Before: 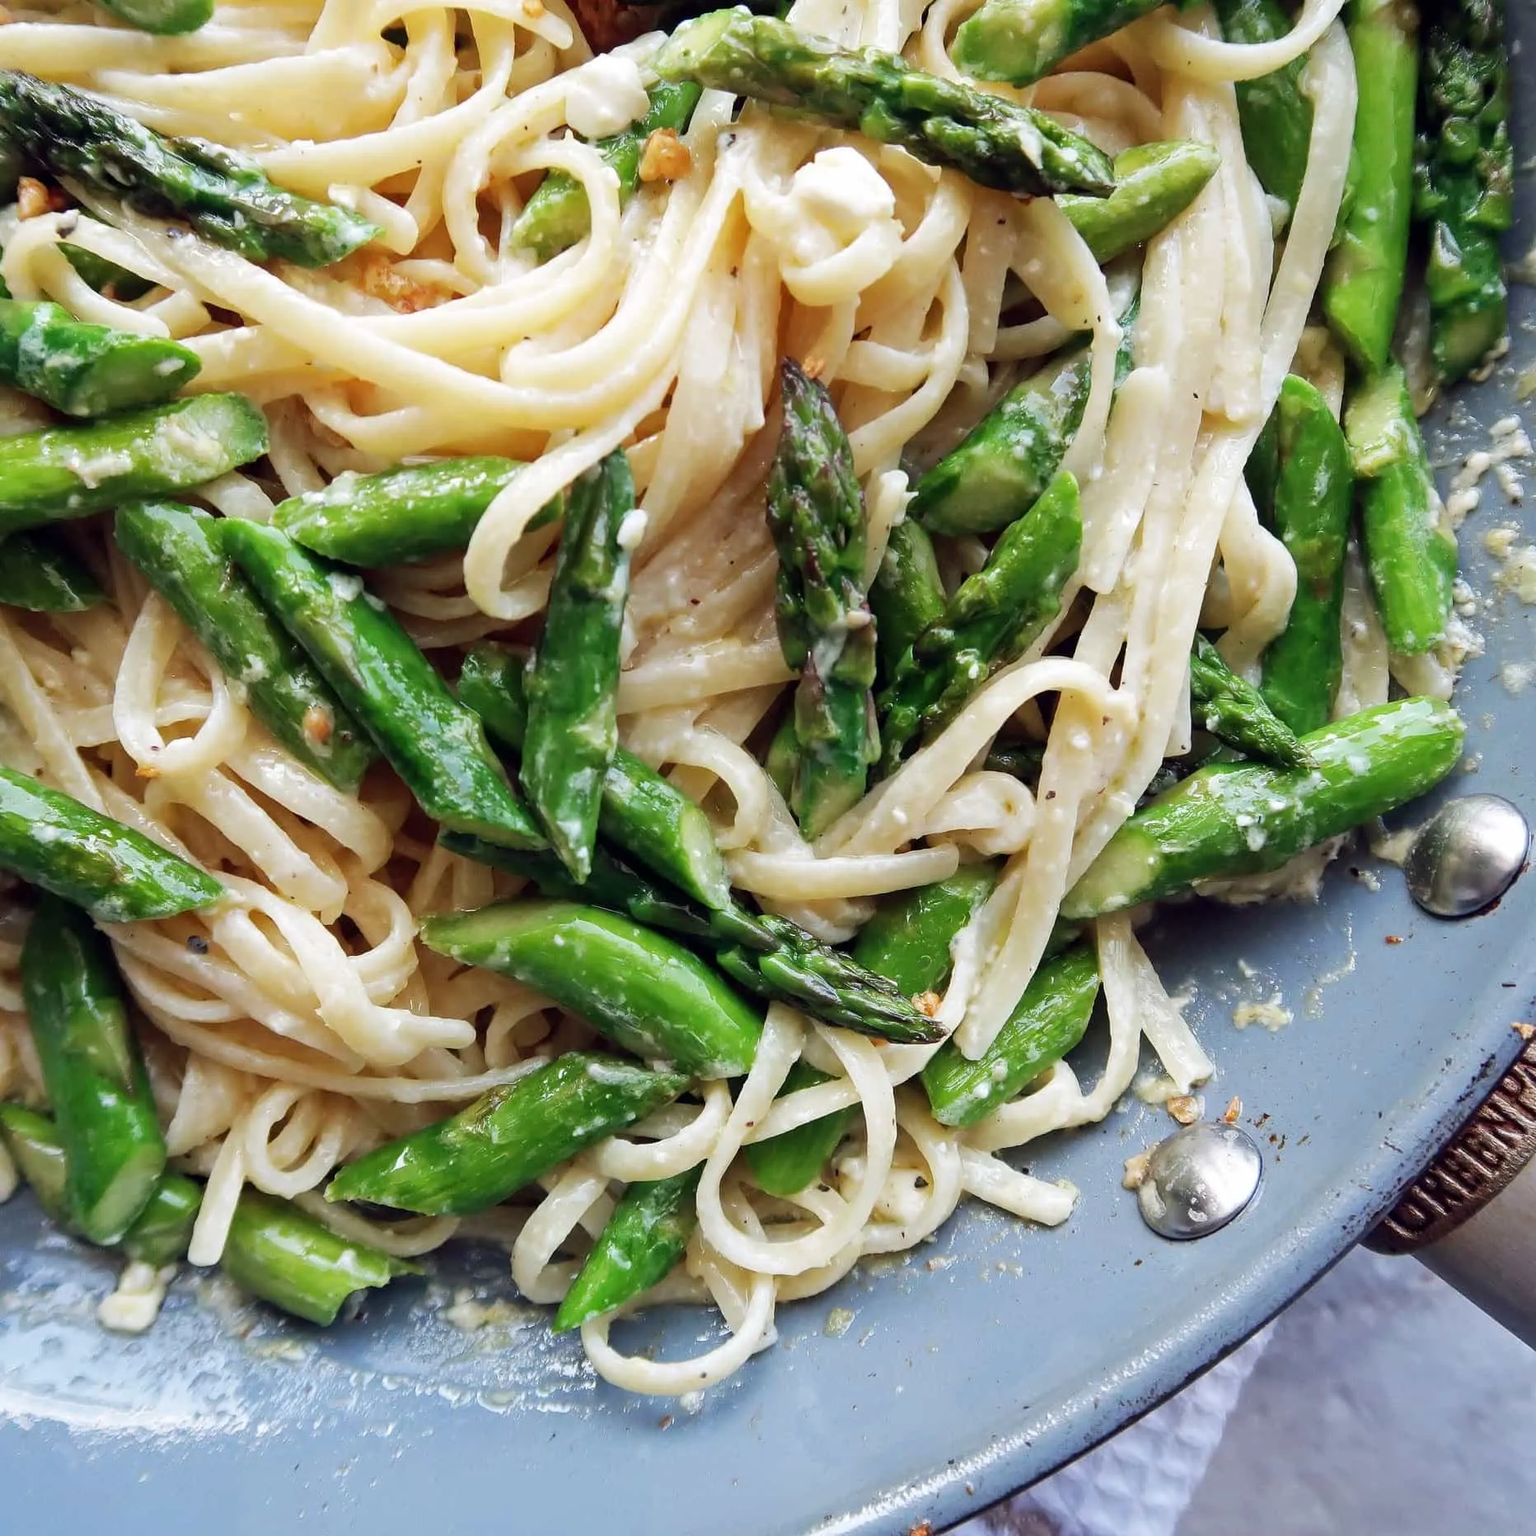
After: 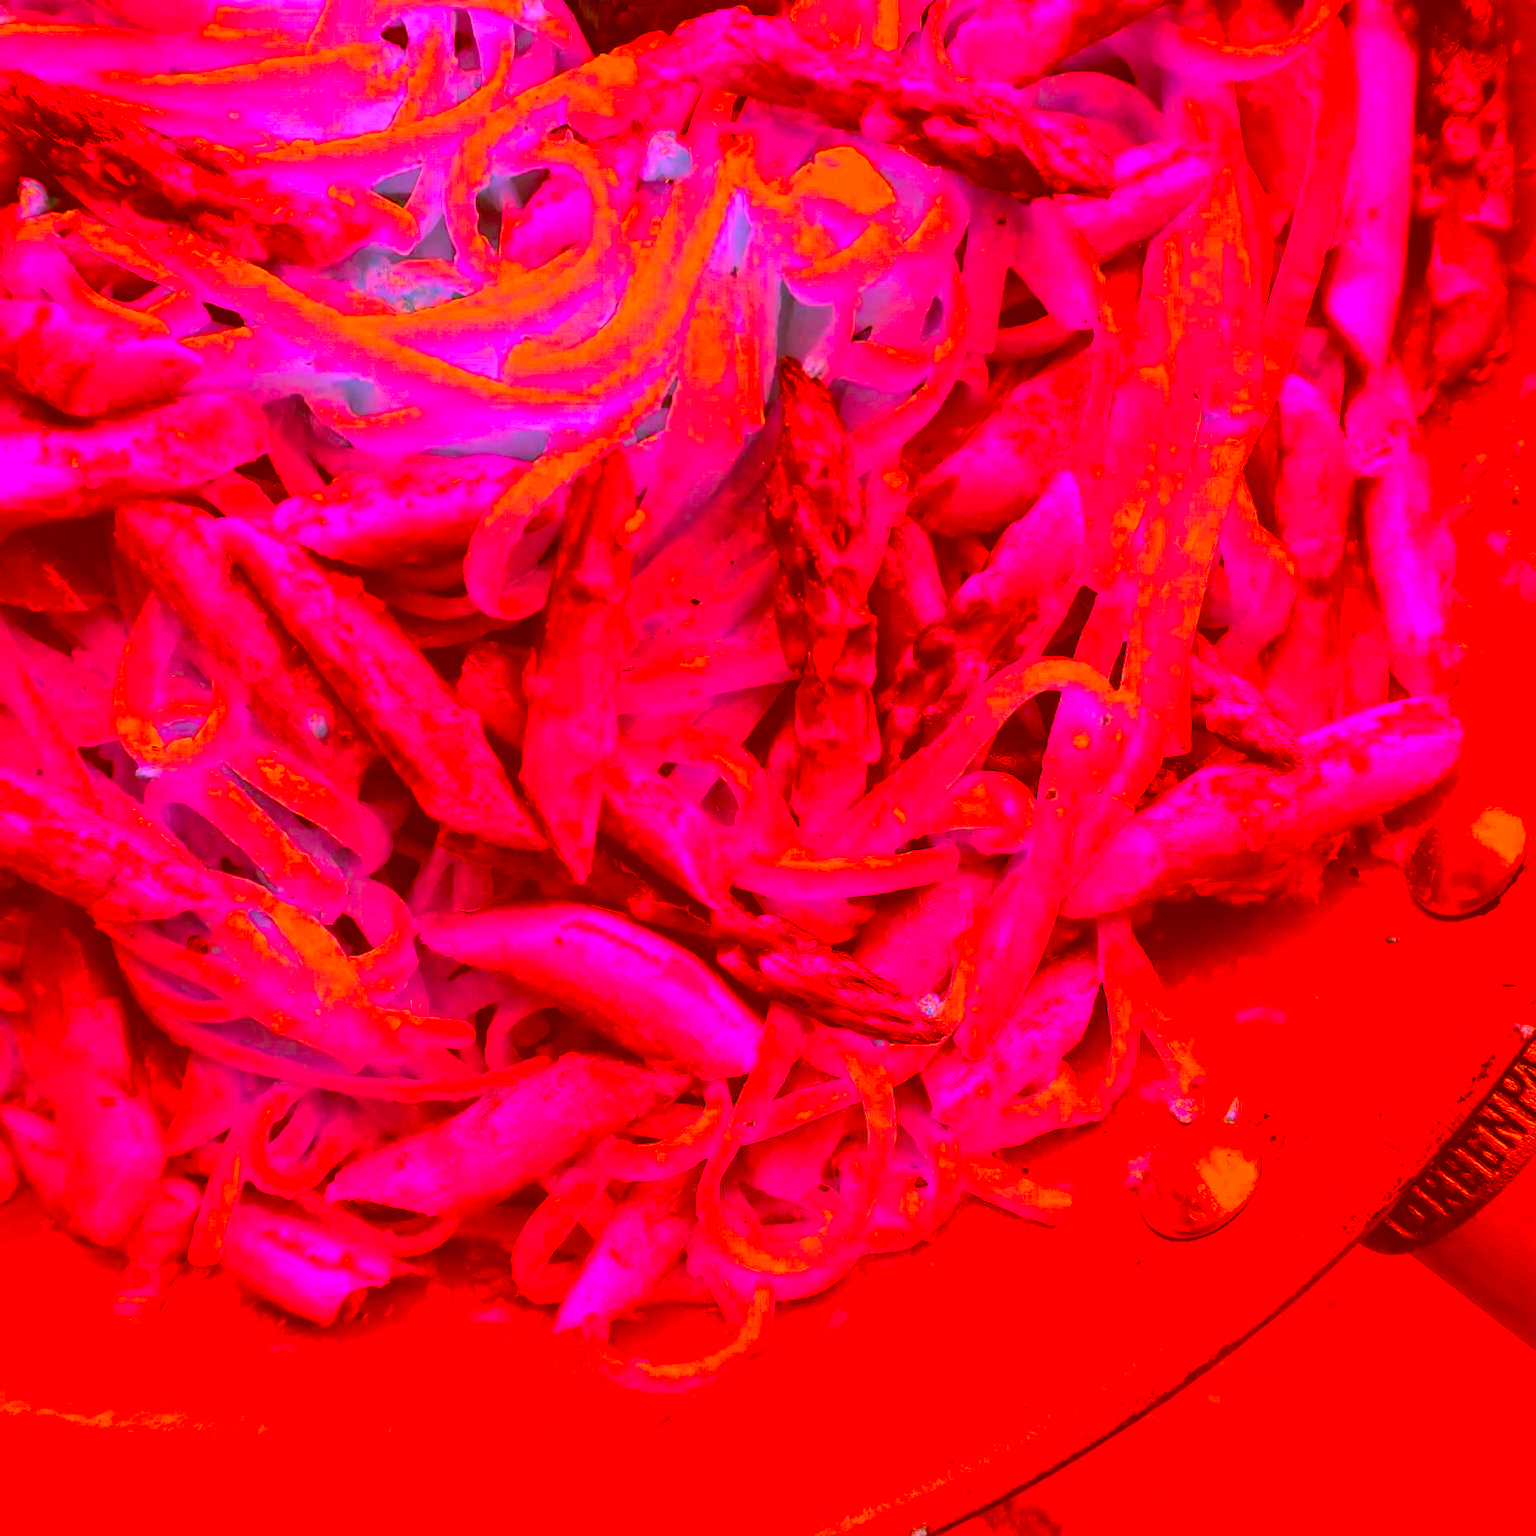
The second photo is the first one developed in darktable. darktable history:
color correction: highlights a* -39.61, highlights b* -39.47, shadows a* -39.37, shadows b* -39.59, saturation -2.94
exposure: exposure -0.116 EV, compensate highlight preservation false
